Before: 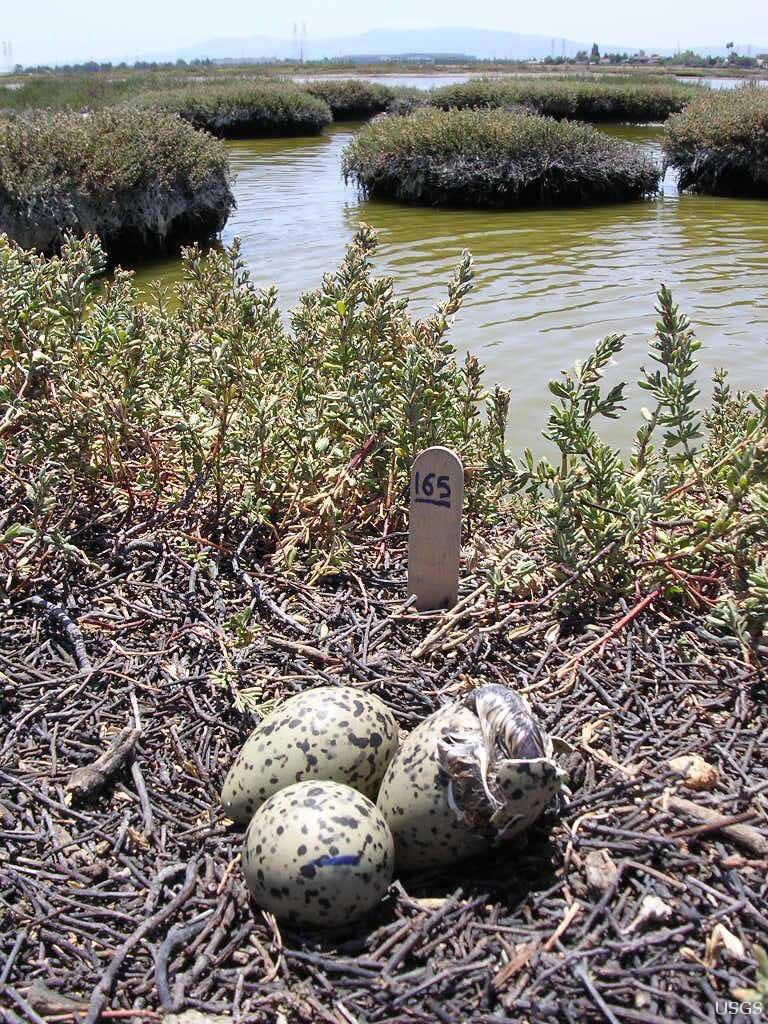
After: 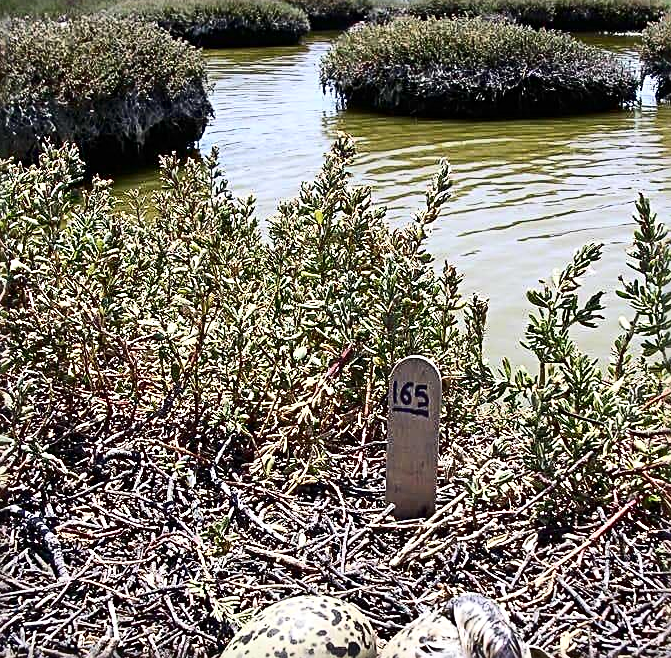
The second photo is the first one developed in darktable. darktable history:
sharpen: radius 2.819, amount 0.729
crop: left 2.895%, top 8.928%, right 9.664%, bottom 26.734%
contrast brightness saturation: contrast 0.288
